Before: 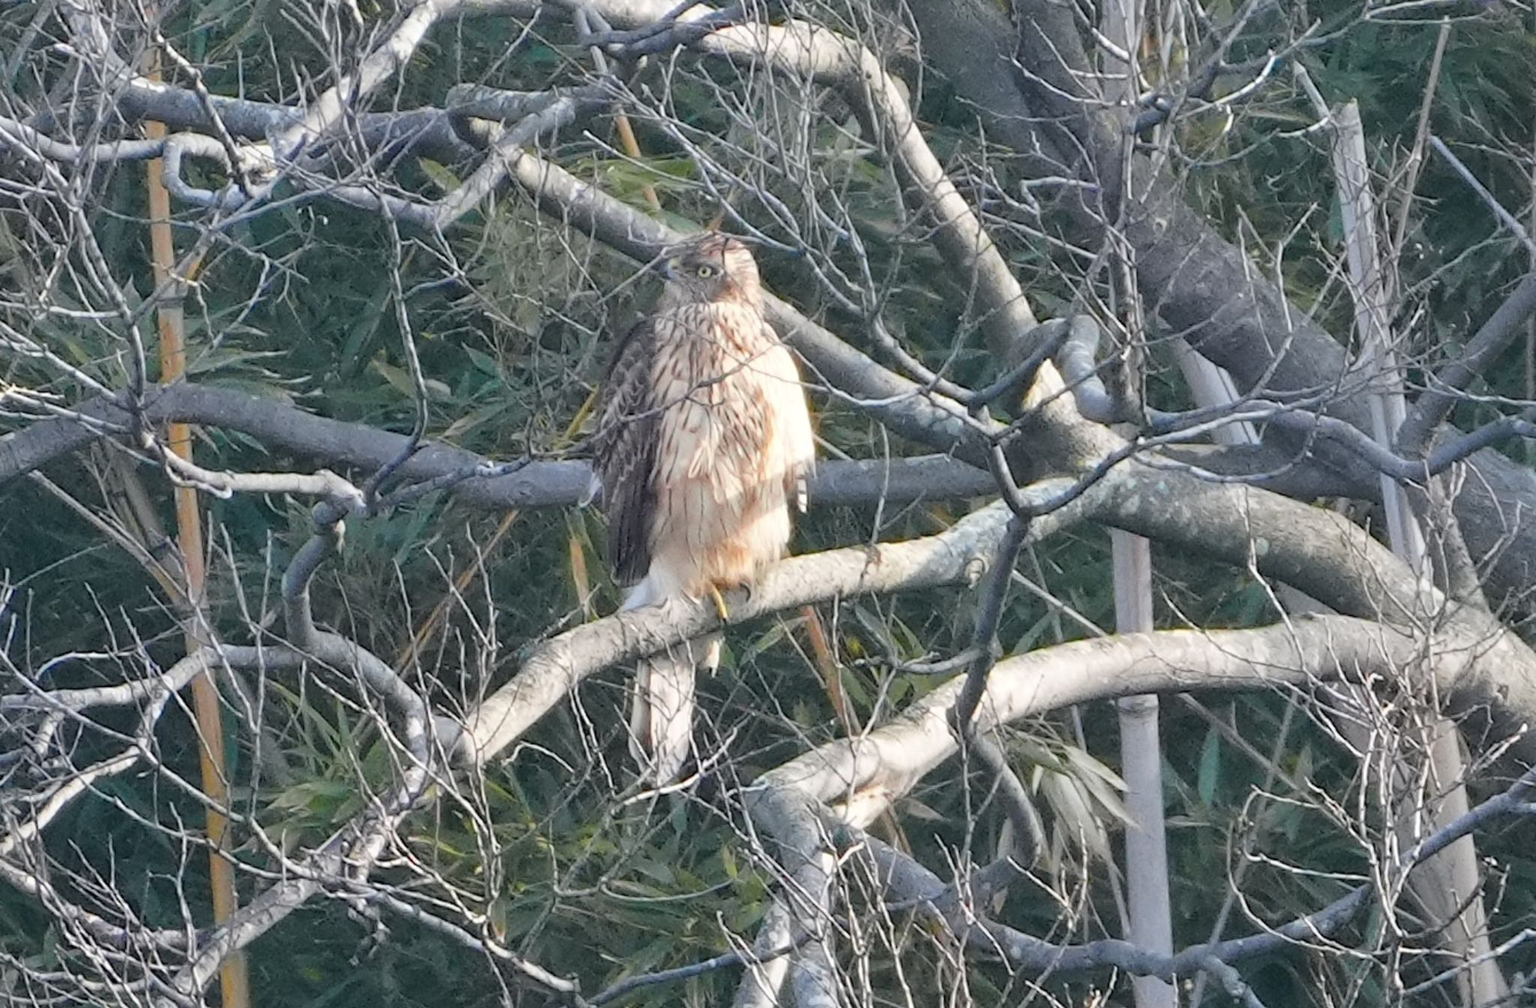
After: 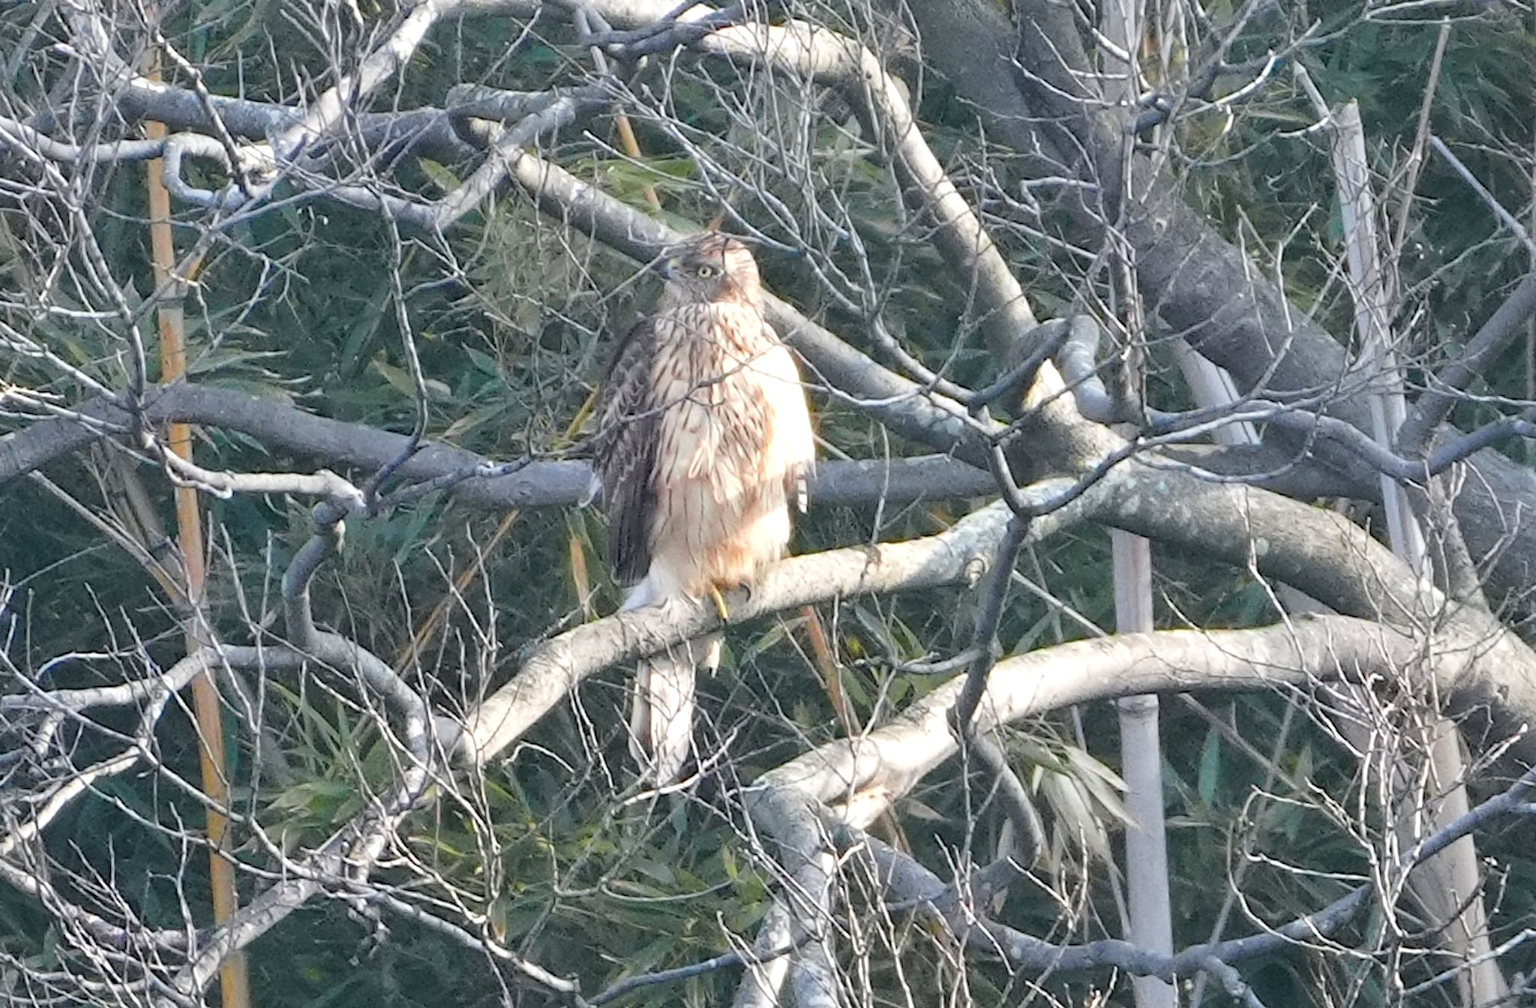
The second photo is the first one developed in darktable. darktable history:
exposure: exposure 0.258 EV, compensate highlight preservation false
